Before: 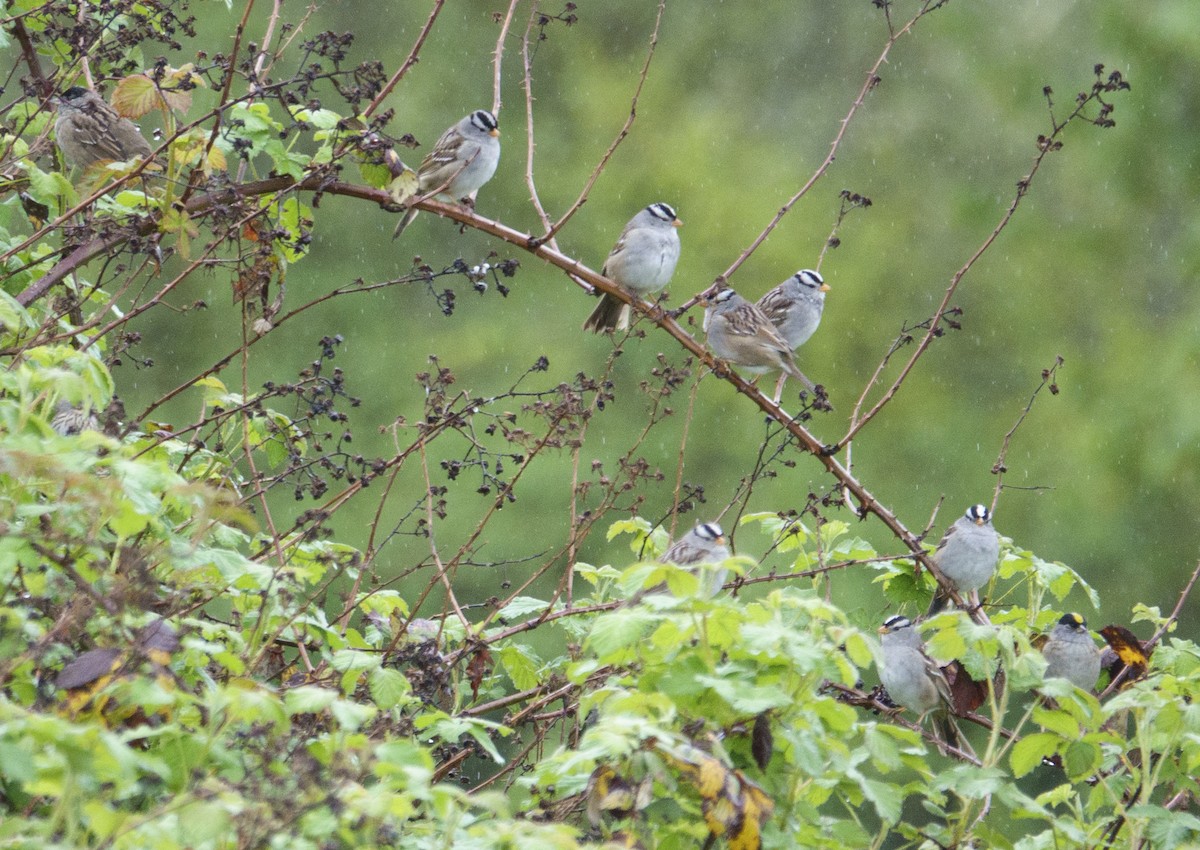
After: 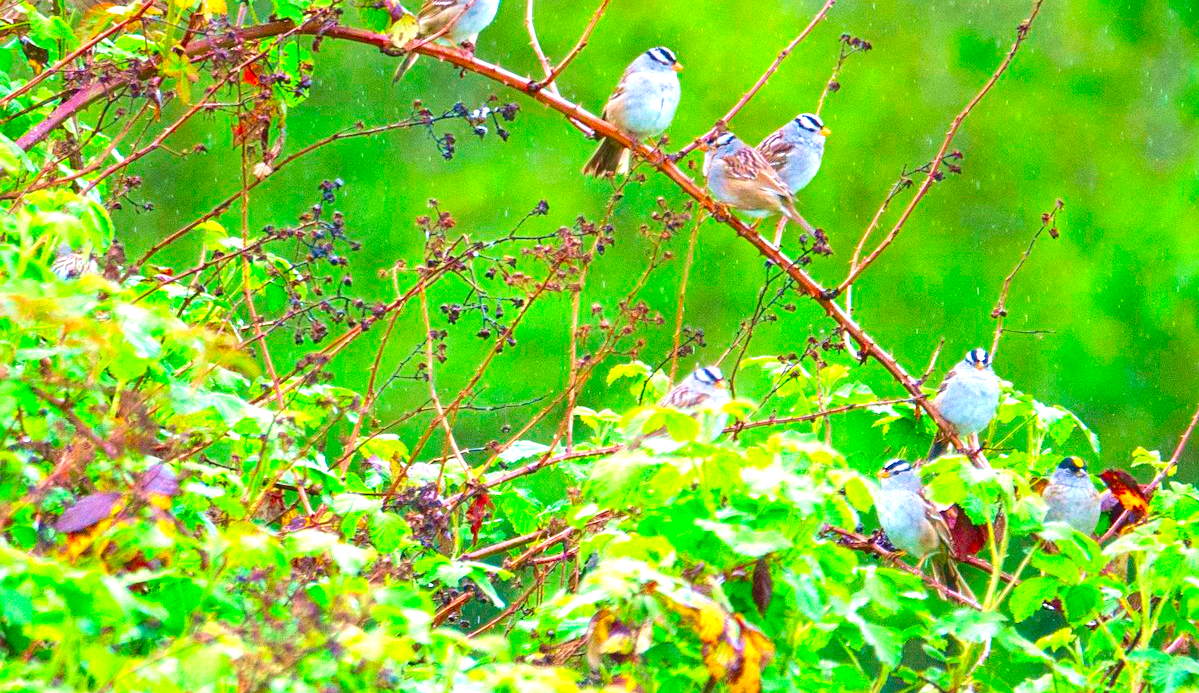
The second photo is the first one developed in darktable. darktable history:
crop and rotate: top 18.363%
exposure: black level correction 0, exposure 0.892 EV, compensate exposure bias true, compensate highlight preservation false
velvia: on, module defaults
color correction: highlights a* 1.52, highlights b* -1.65, saturation 2.49
sharpen: amount 0.214
